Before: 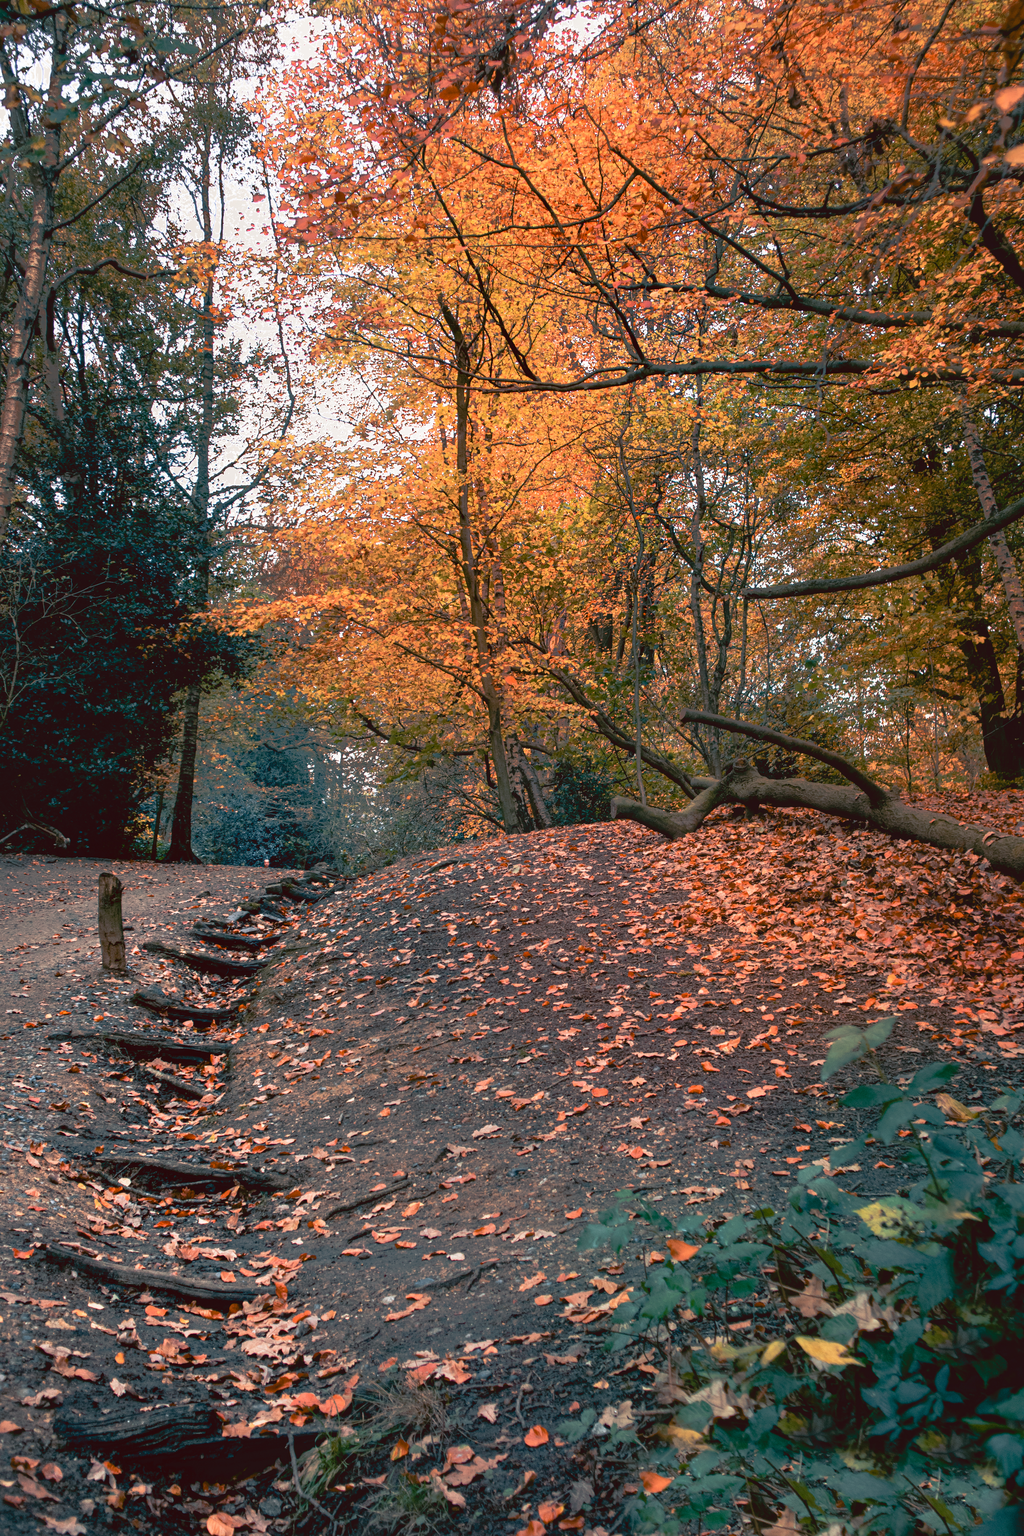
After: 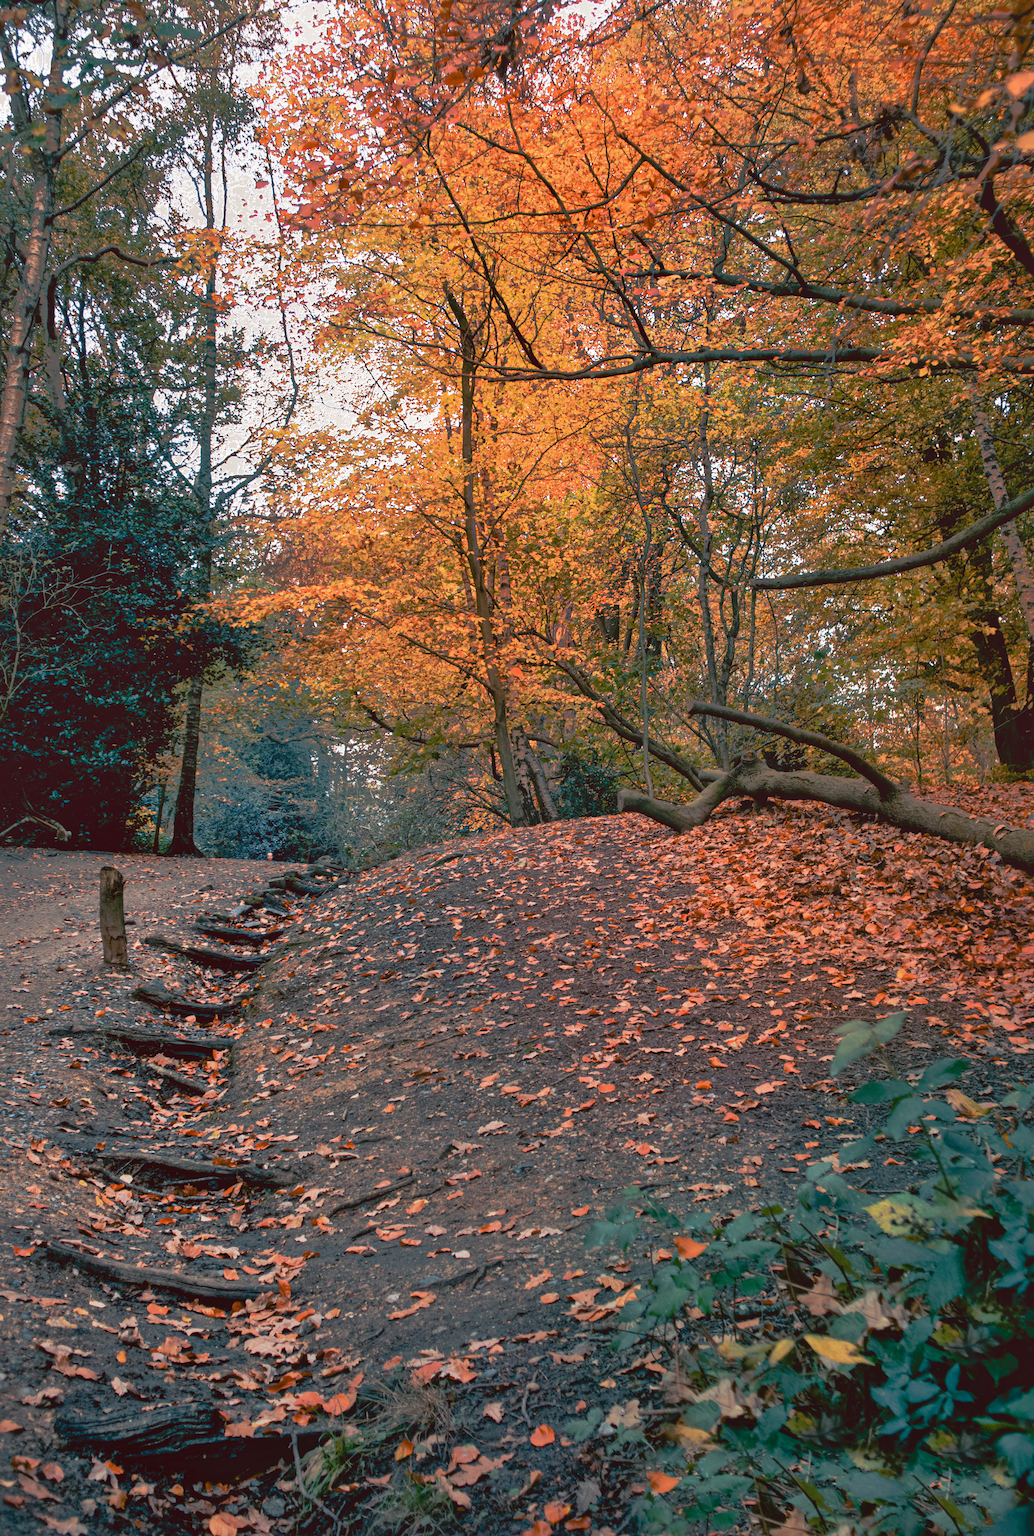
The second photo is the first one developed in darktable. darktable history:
crop: top 1.049%, right 0.001%
shadows and highlights: on, module defaults
graduated density: rotation -180°, offset 24.95
